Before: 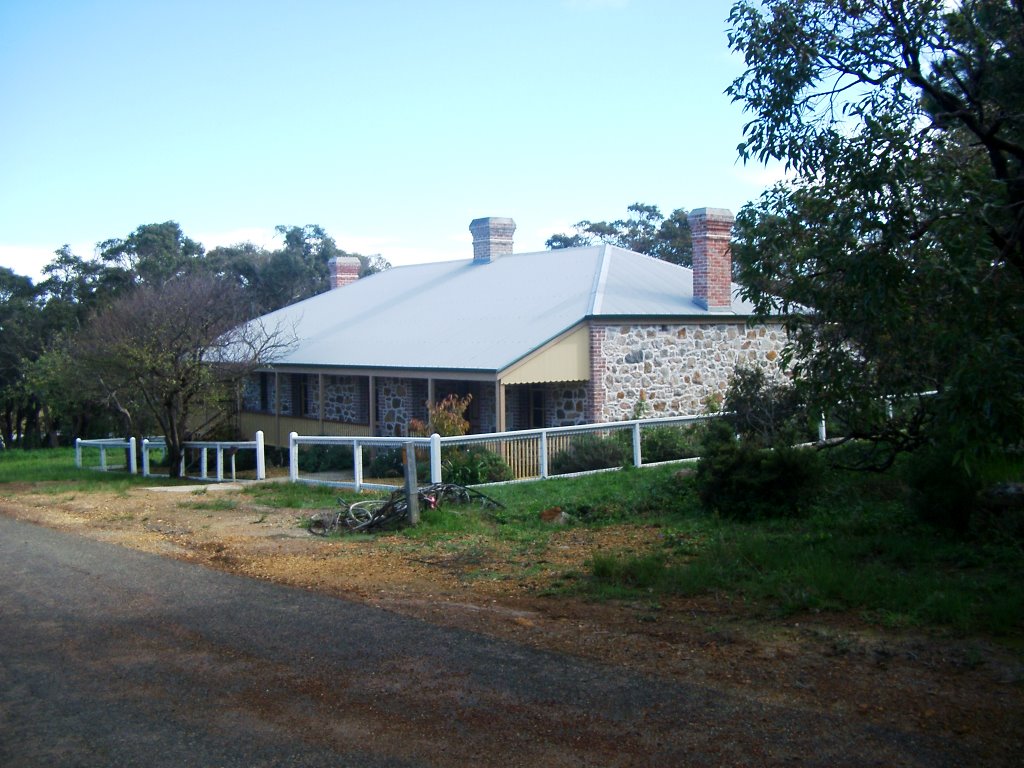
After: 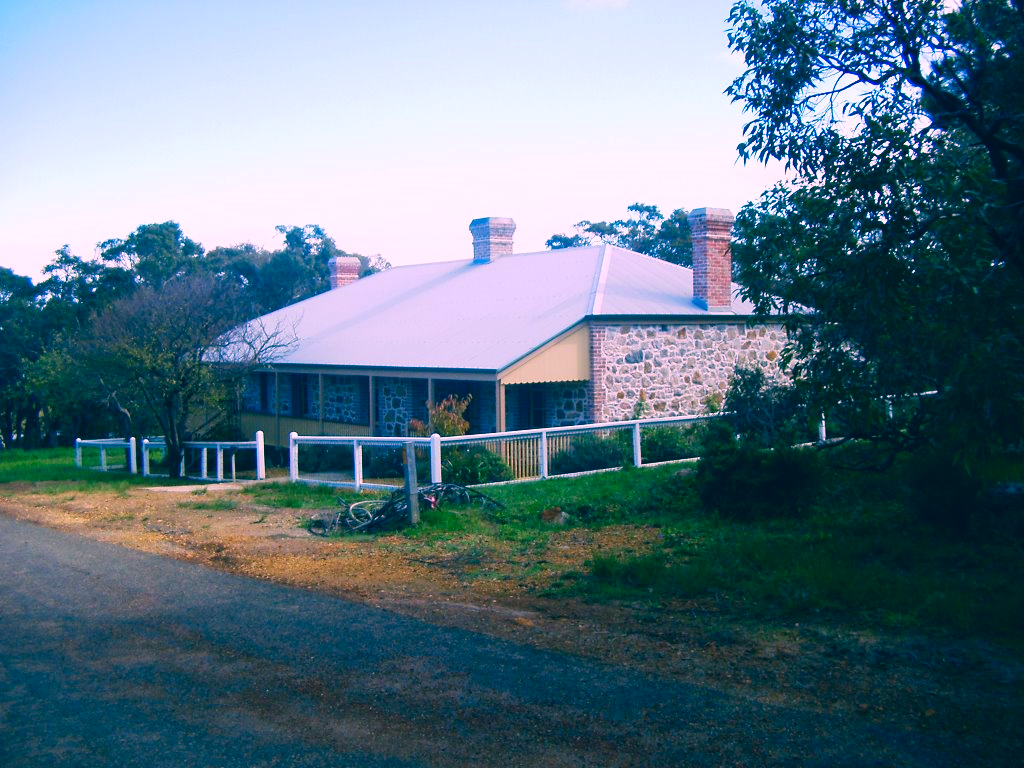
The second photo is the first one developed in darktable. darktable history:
color correction: highlights a* 16.69, highlights b* 0.209, shadows a* -14.97, shadows b* -13.89, saturation 1.5
